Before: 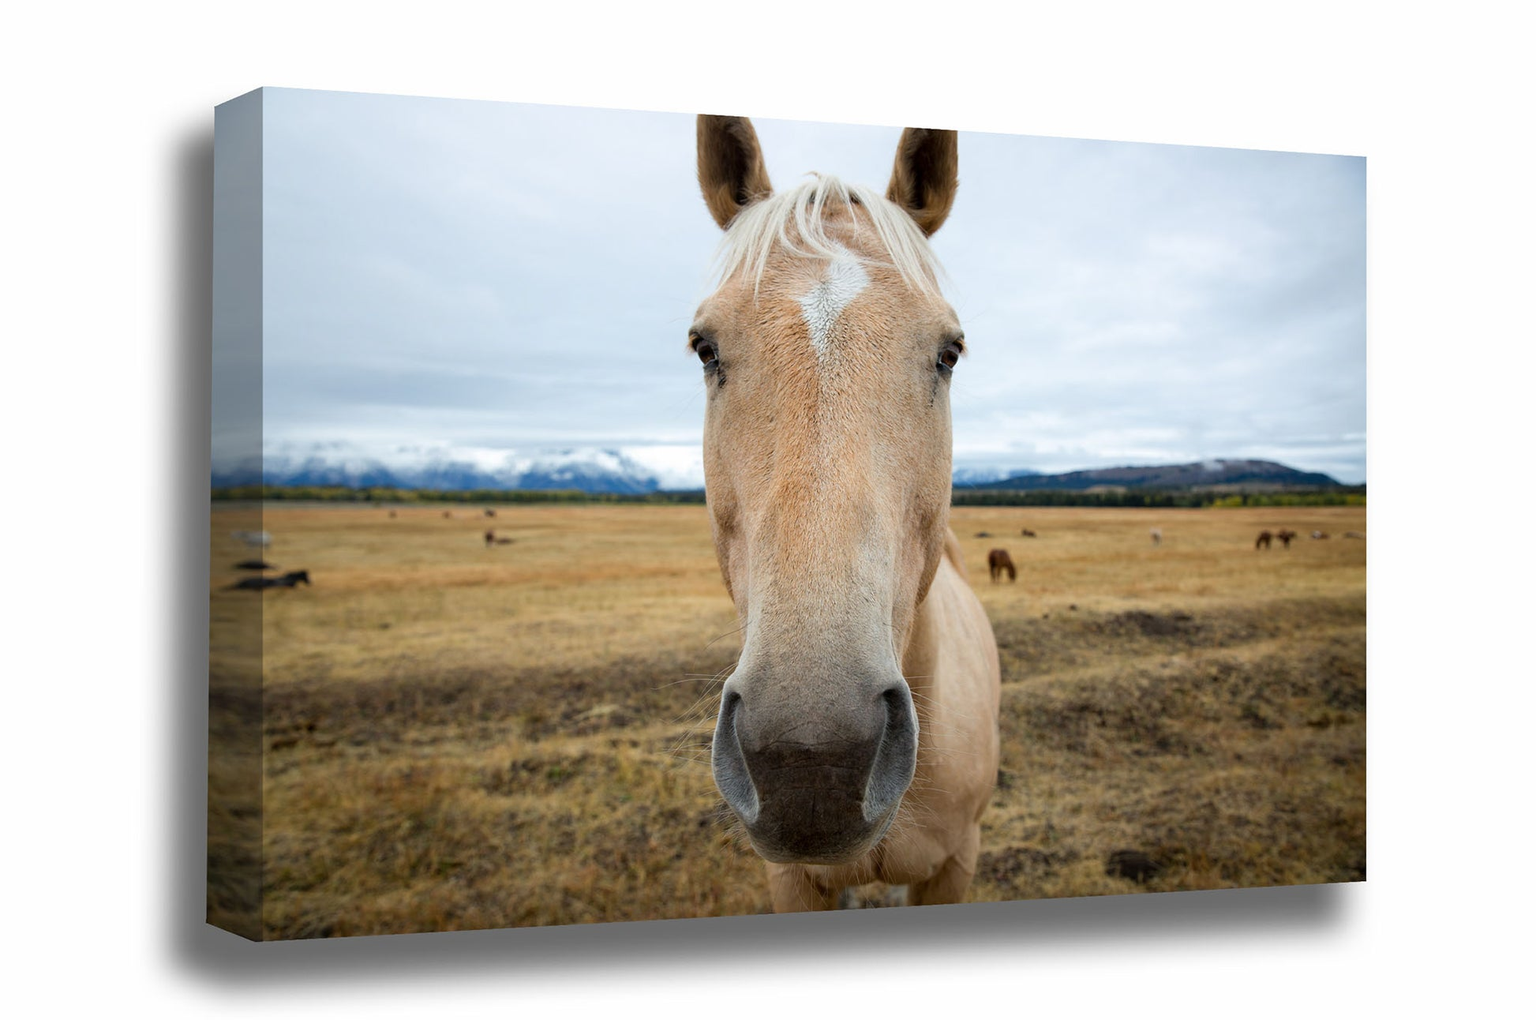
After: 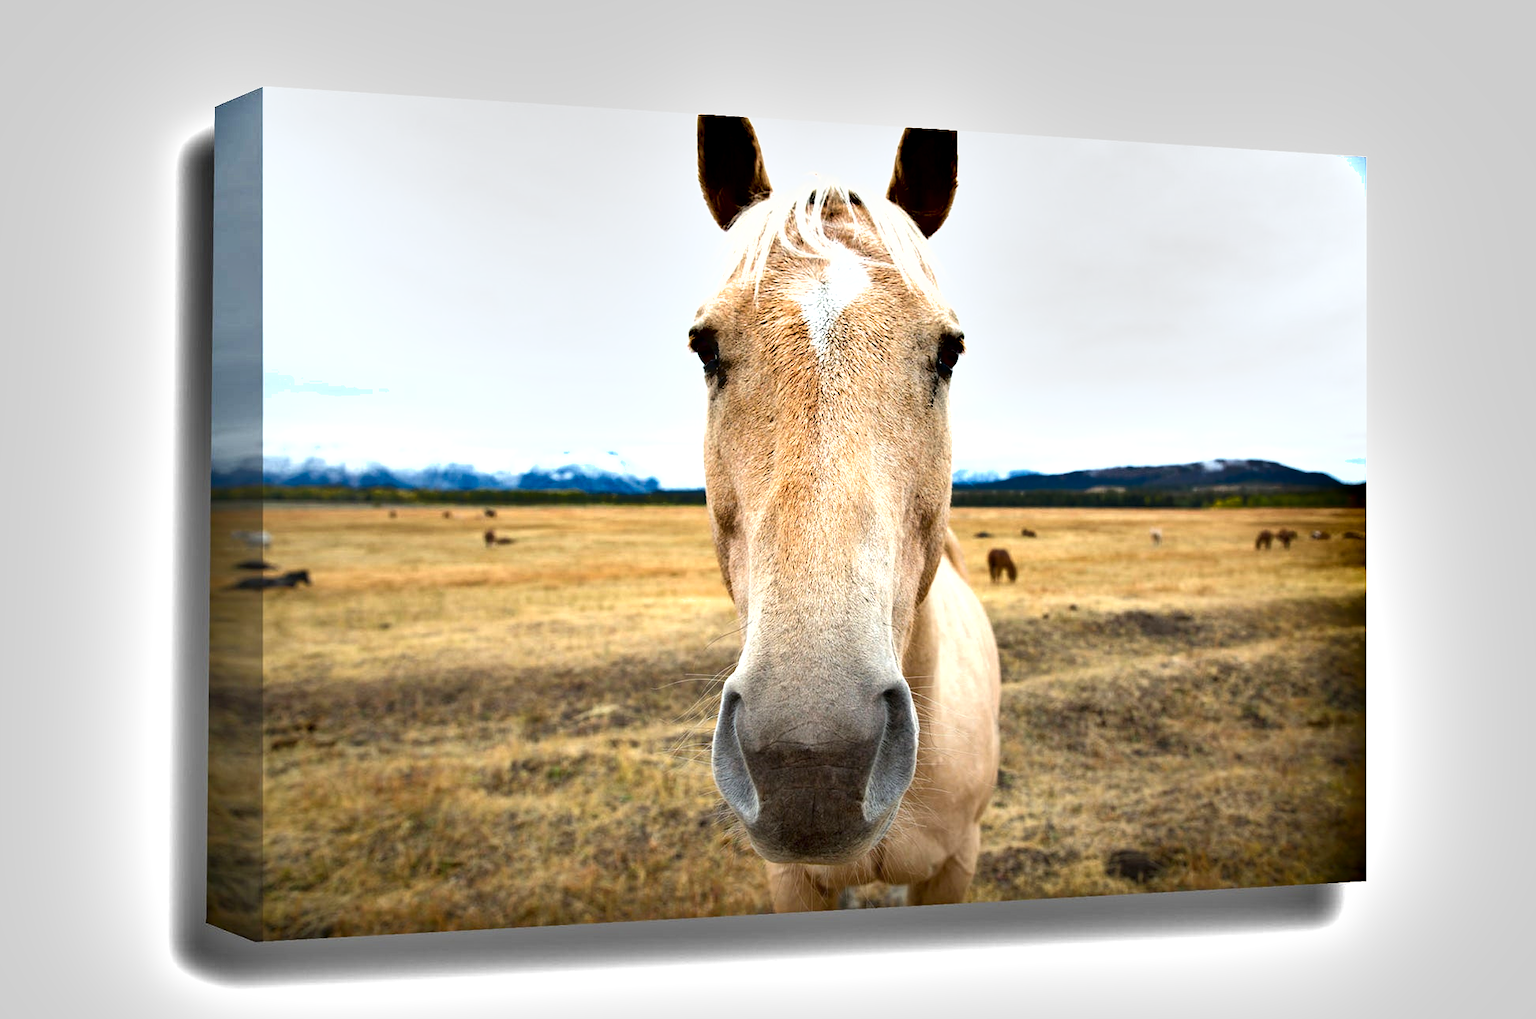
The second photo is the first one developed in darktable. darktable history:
exposure: exposure 1 EV, compensate highlight preservation false
shadows and highlights: shadows 53, soften with gaussian
